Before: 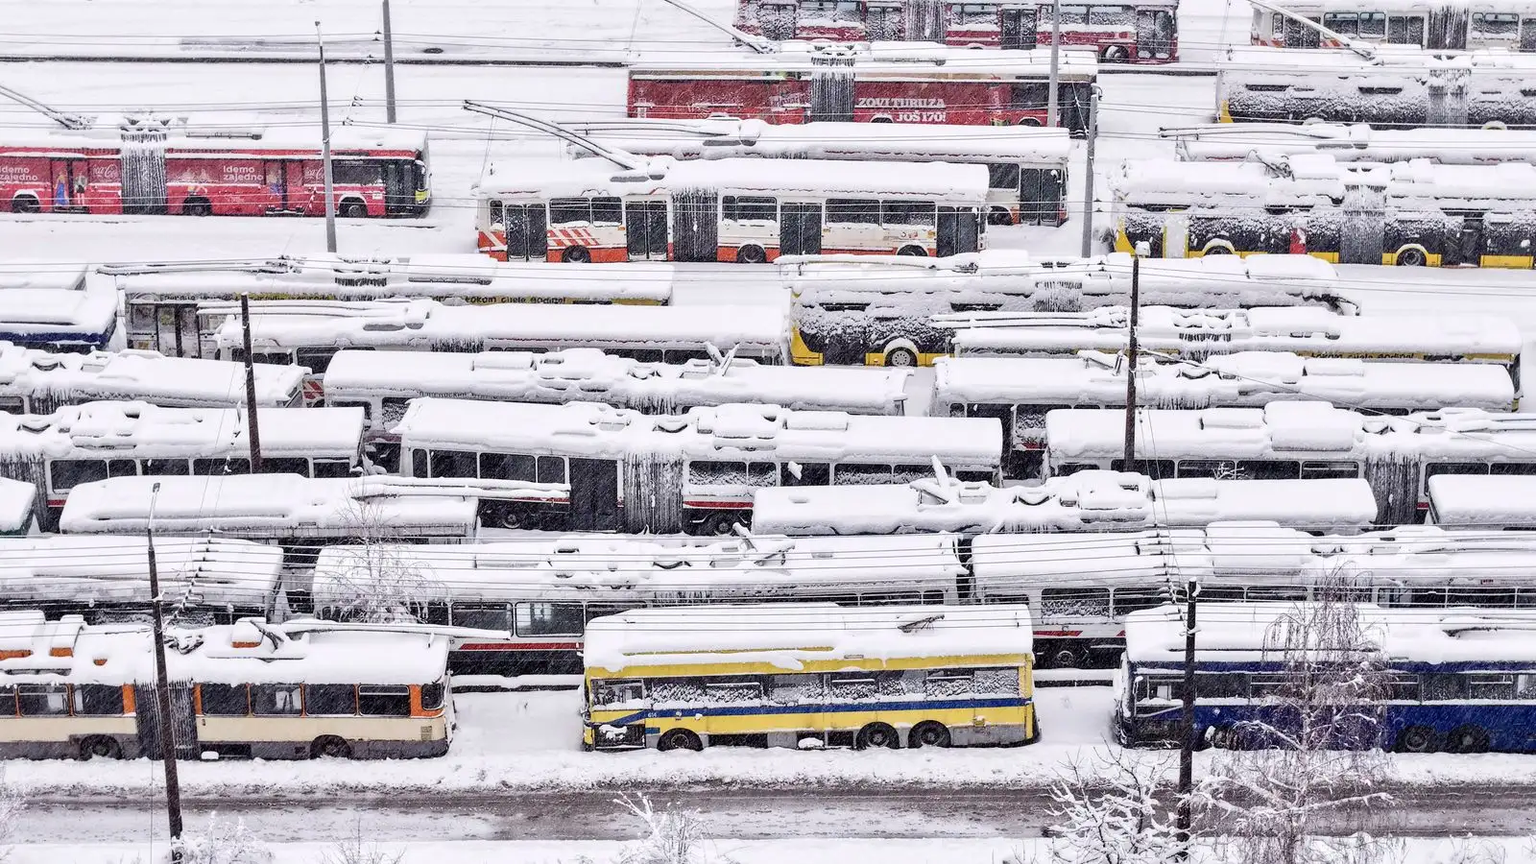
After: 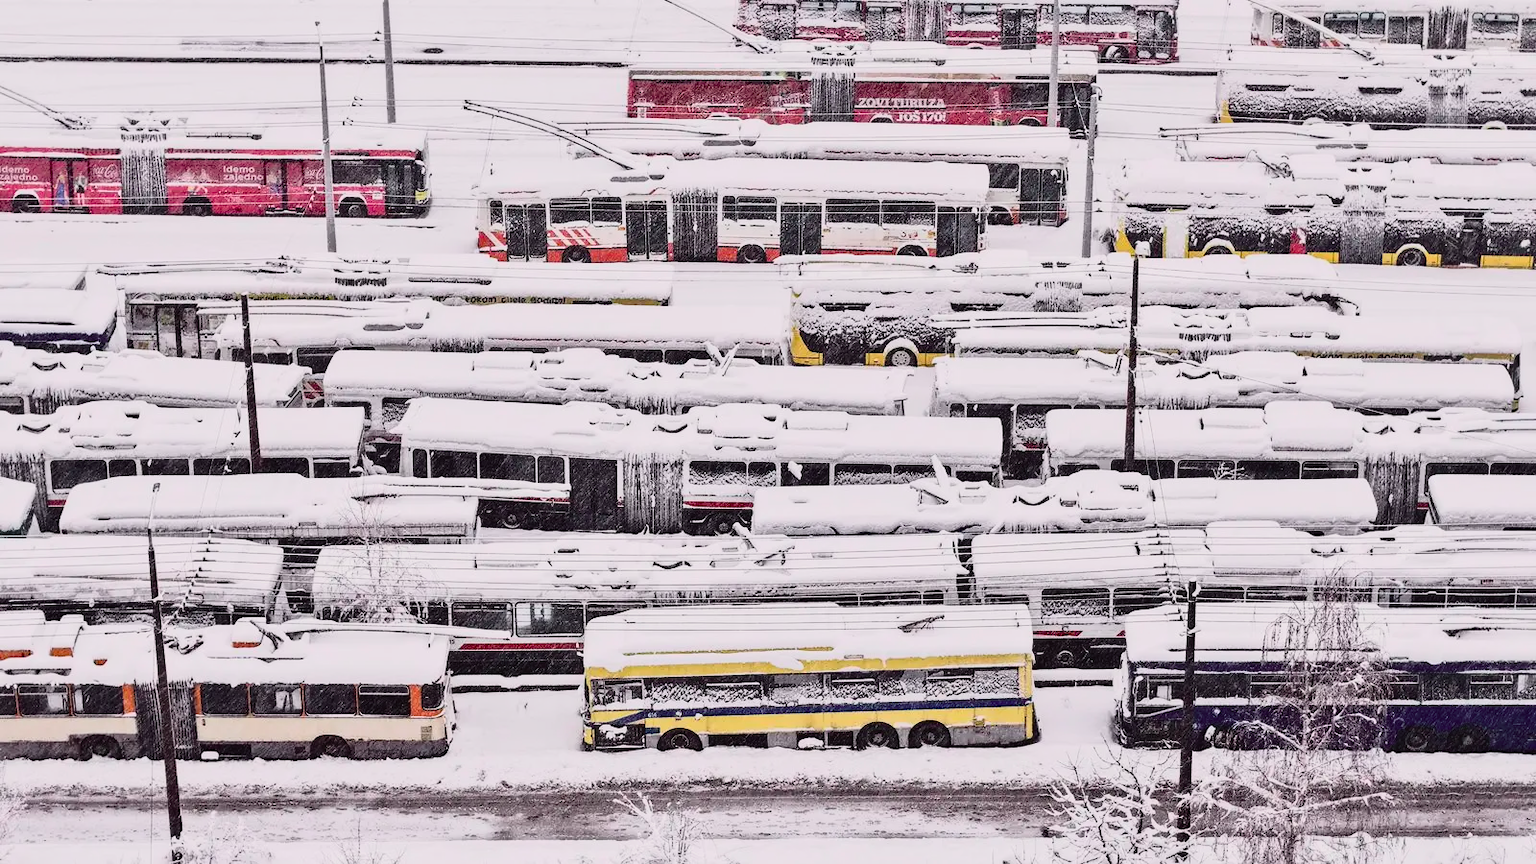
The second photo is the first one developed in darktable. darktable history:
haze removal: compatibility mode true, adaptive false
tone curve: curves: ch0 [(0, 0.032) (0.094, 0.08) (0.265, 0.208) (0.41, 0.417) (0.498, 0.496) (0.638, 0.673) (0.819, 0.841) (0.96, 0.899)]; ch1 [(0, 0) (0.161, 0.092) (0.37, 0.302) (0.417, 0.434) (0.495, 0.504) (0.576, 0.589) (0.725, 0.765) (1, 1)]; ch2 [(0, 0) (0.352, 0.403) (0.45, 0.469) (0.521, 0.515) (0.59, 0.579) (1, 1)], color space Lab, independent channels, preserve colors none
